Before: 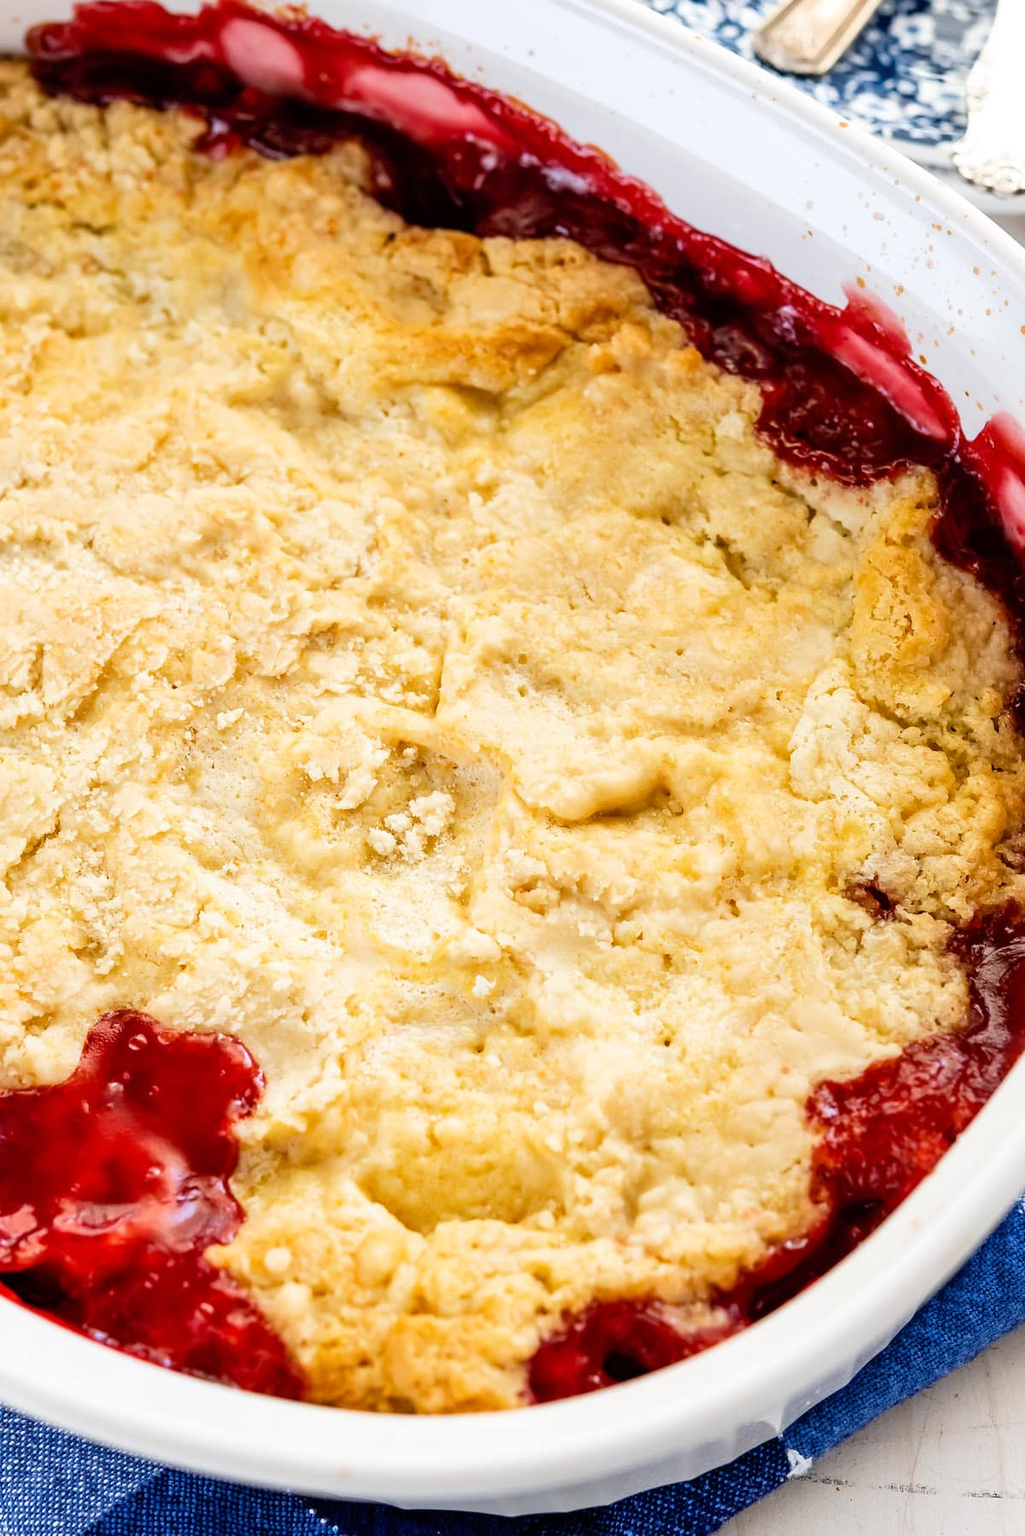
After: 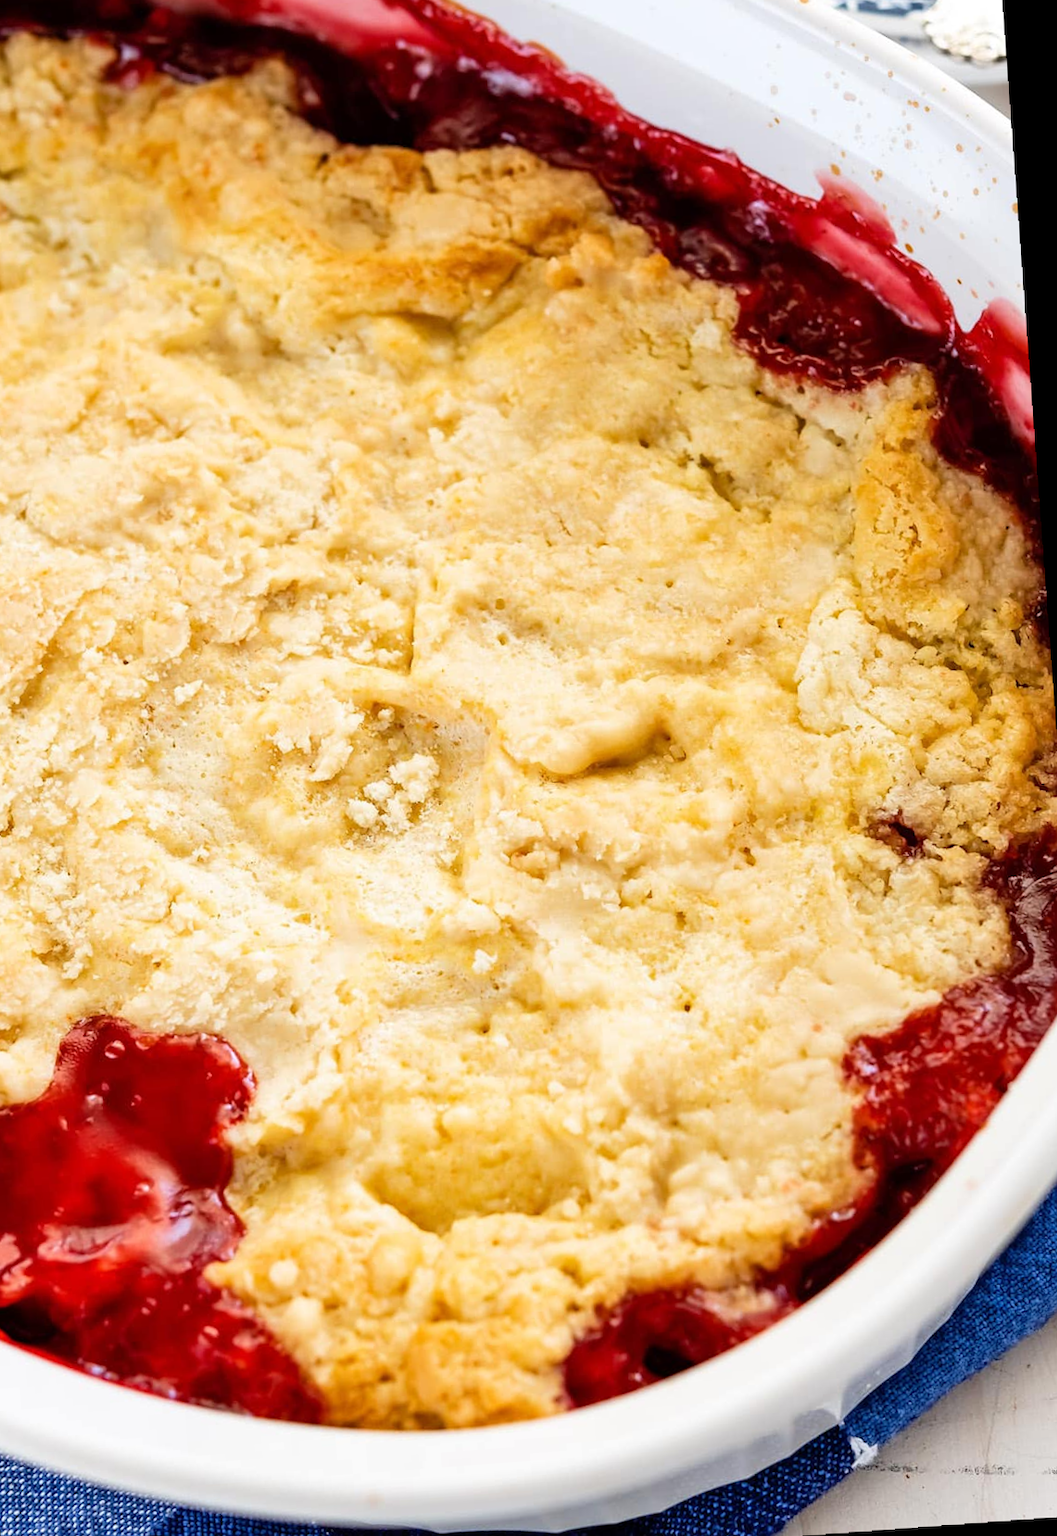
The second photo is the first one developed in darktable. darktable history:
rotate and perspective: rotation -2.29°, automatic cropping off
crop and rotate: angle 1.96°, left 5.673%, top 5.673%
